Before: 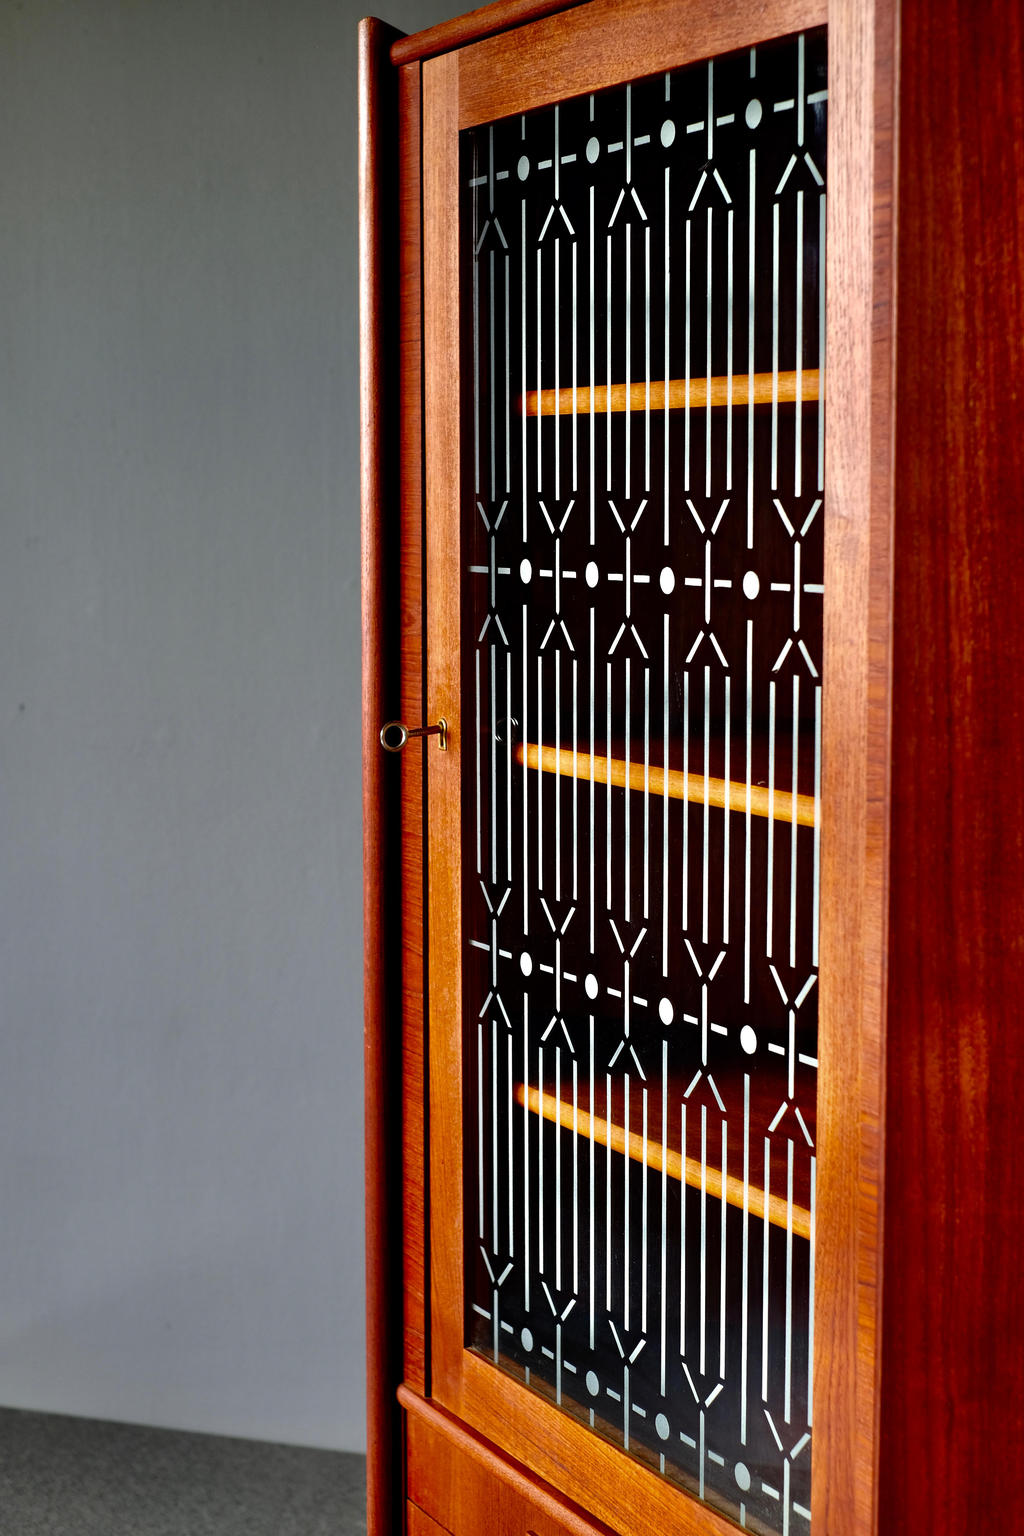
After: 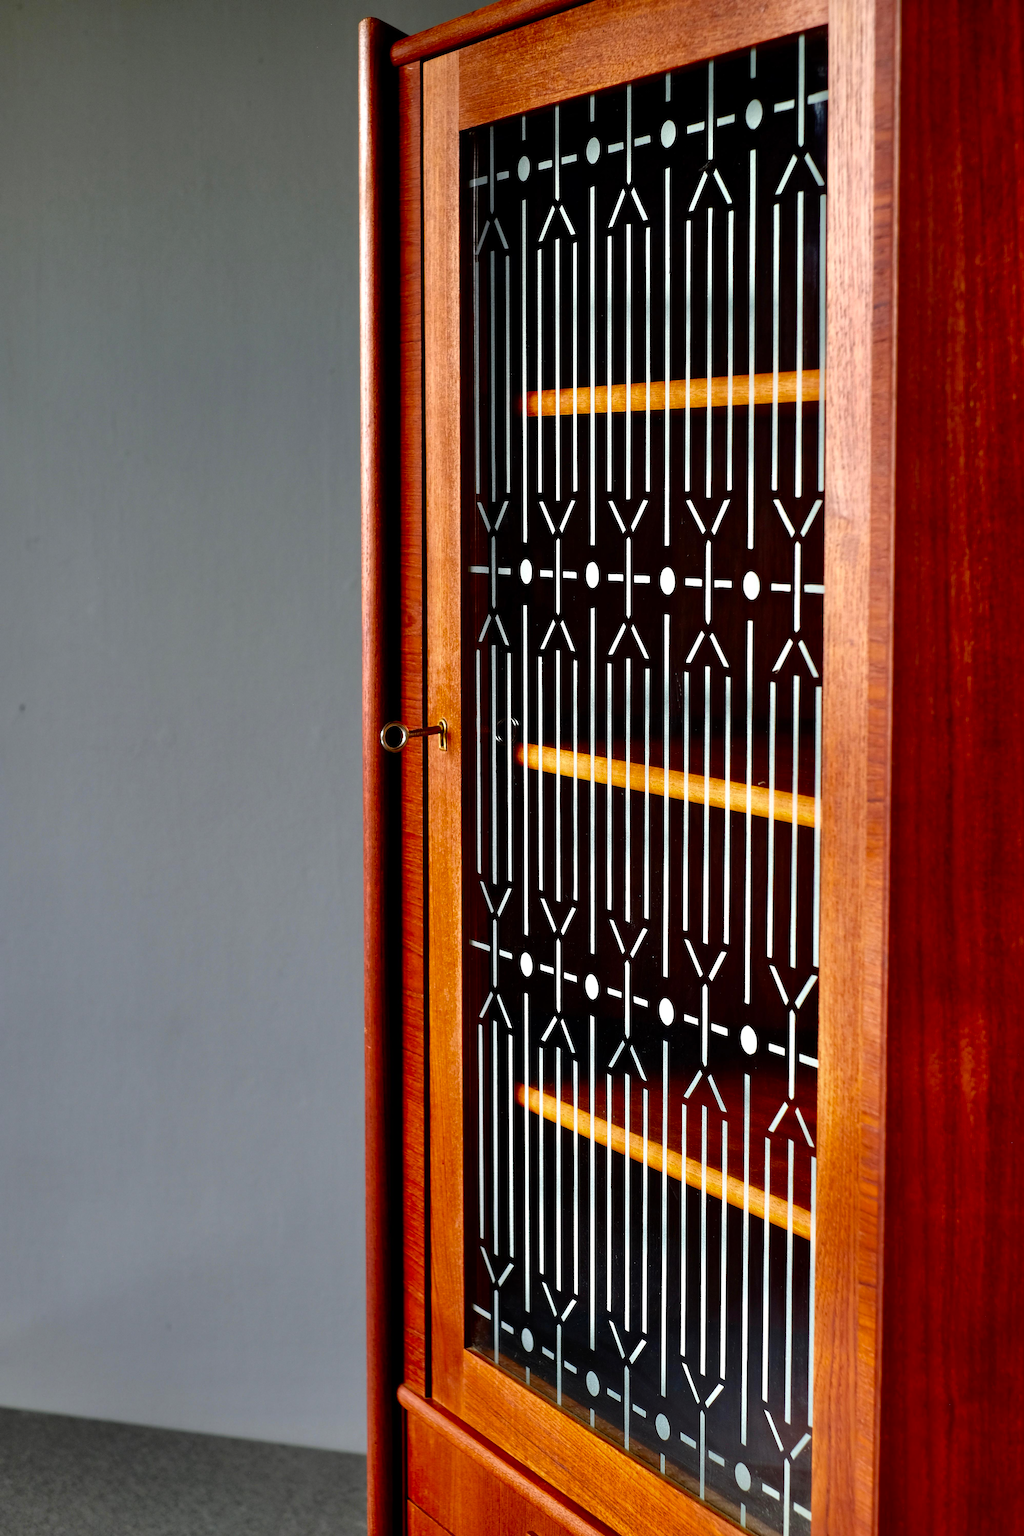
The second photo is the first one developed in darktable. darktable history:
color correction: highlights b* -0.007, saturation 1.11
